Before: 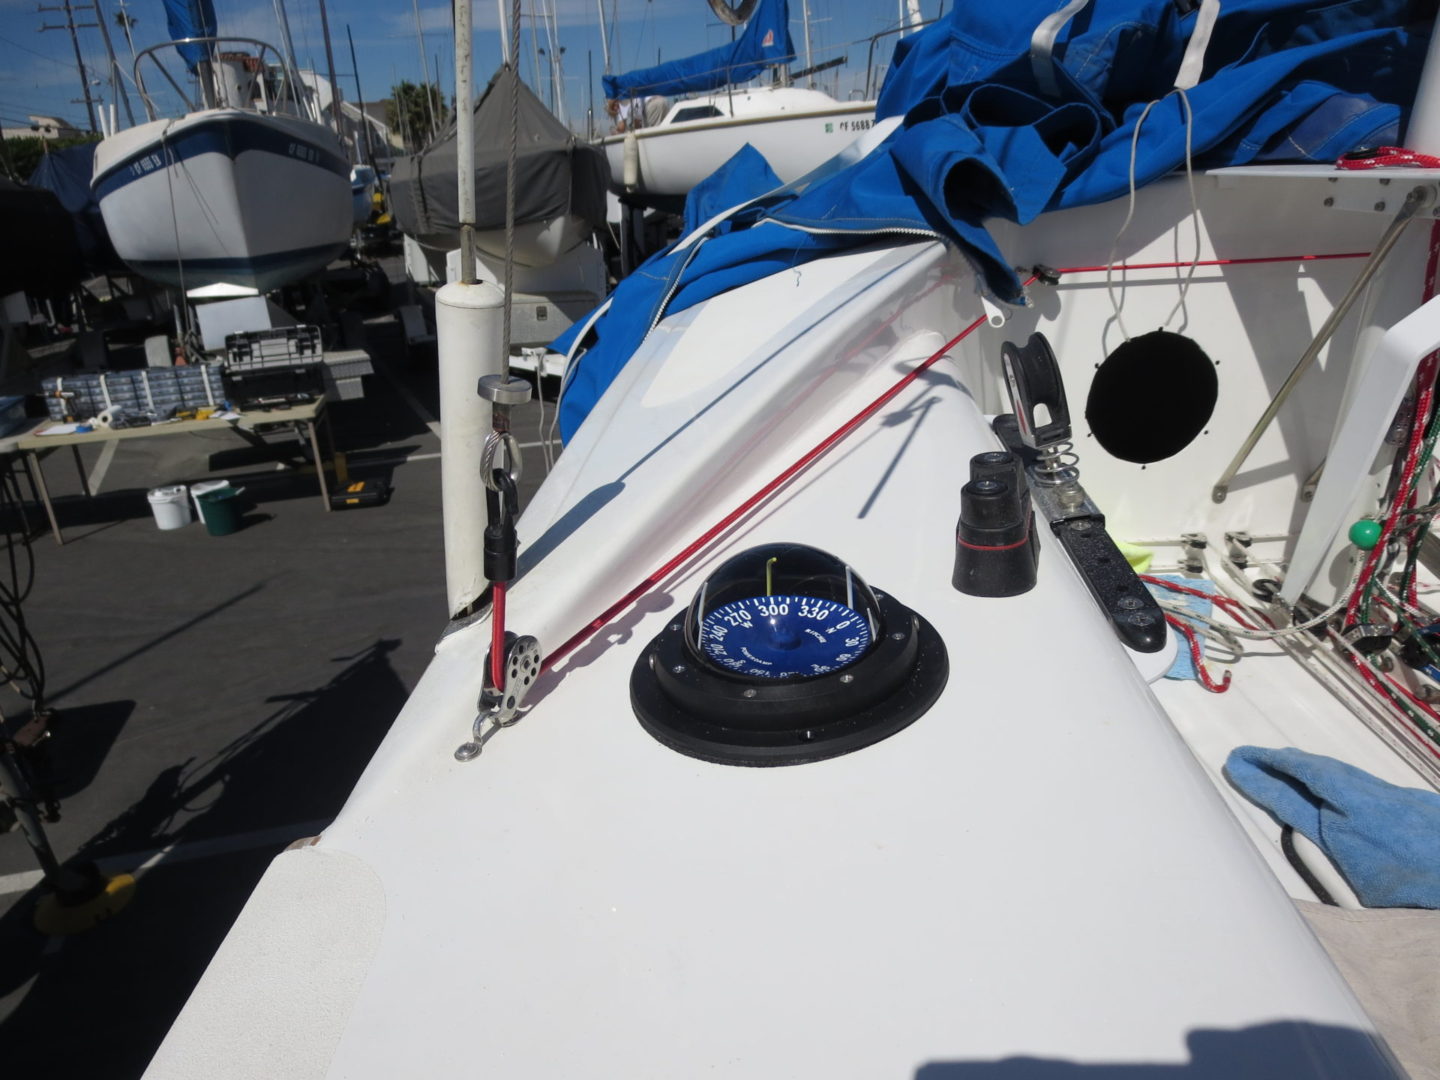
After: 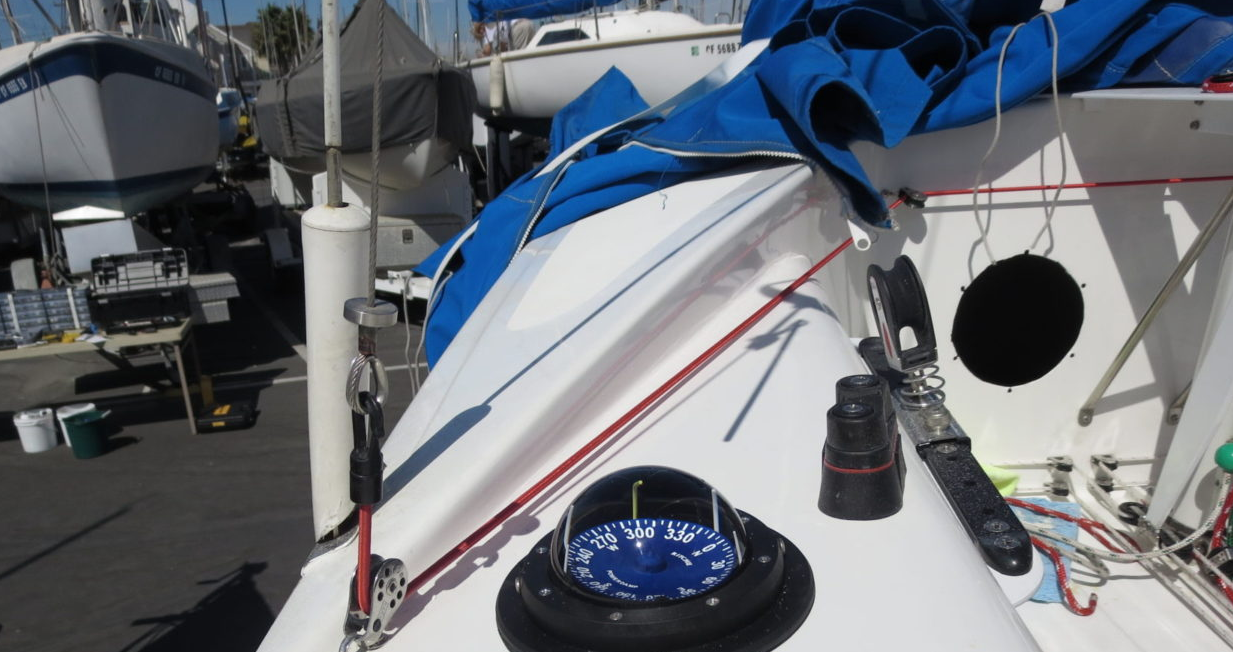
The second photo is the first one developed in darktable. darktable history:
color zones: curves: ch1 [(0.113, 0.438) (0.75, 0.5)]; ch2 [(0.12, 0.526) (0.75, 0.5)]
crop and rotate: left 9.345%, top 7.22%, right 4.982%, bottom 32.331%
